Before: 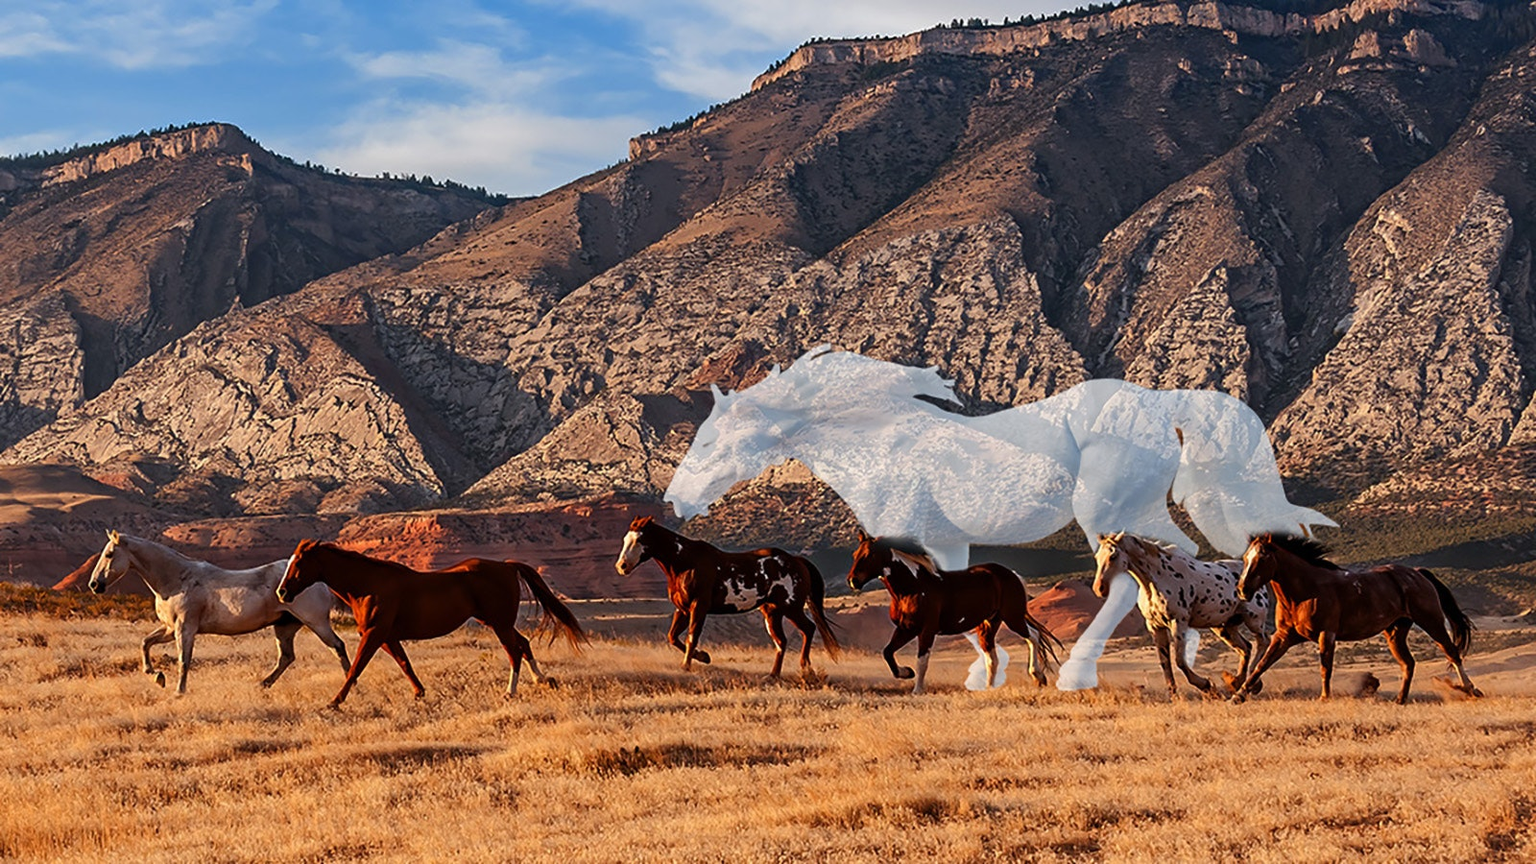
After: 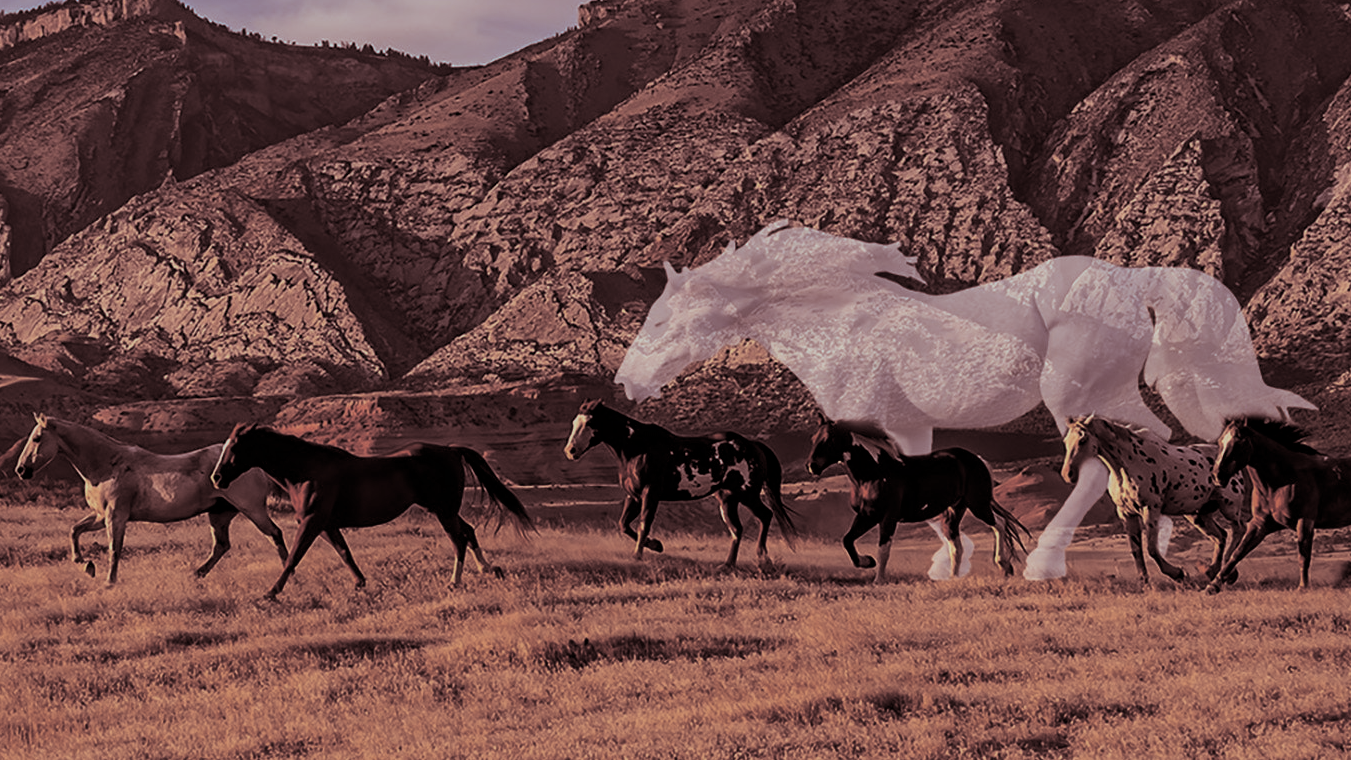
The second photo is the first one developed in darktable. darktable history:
local contrast: mode bilateral grid, contrast 20, coarseness 50, detail 120%, midtone range 0.2
crop and rotate: left 4.842%, top 15.51%, right 10.668%
split-toning: shadows › saturation 0.3, highlights › hue 180°, highlights › saturation 0.3, compress 0%
exposure: black level correction 0, exposure -0.721 EV, compensate highlight preservation false
